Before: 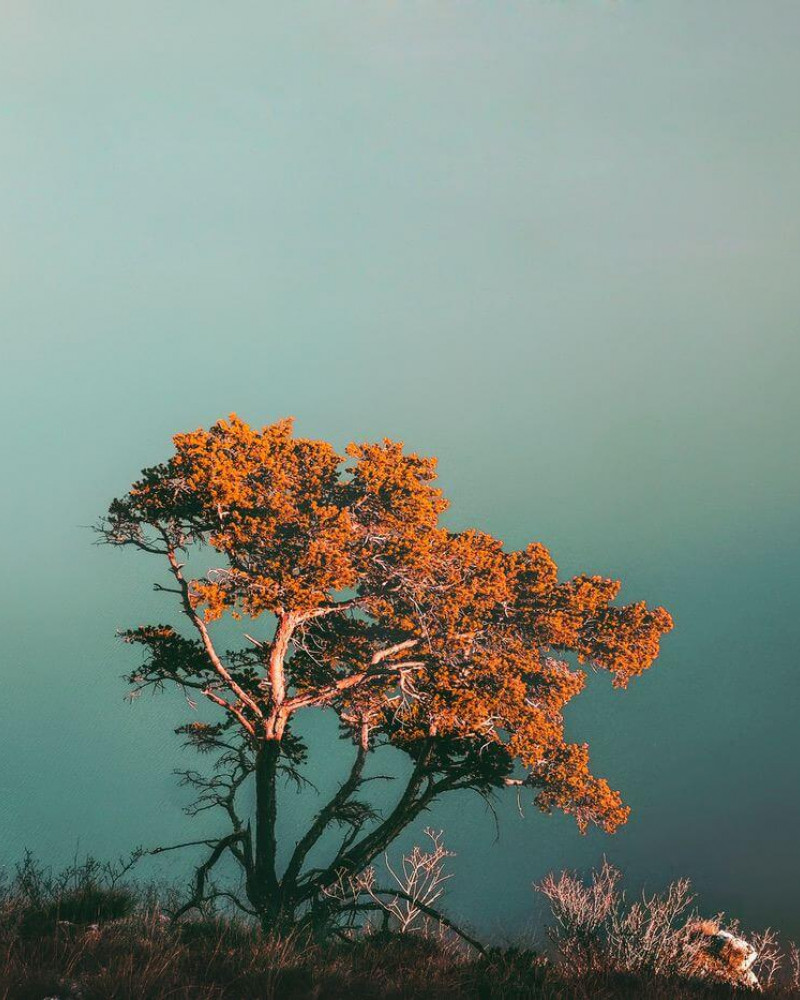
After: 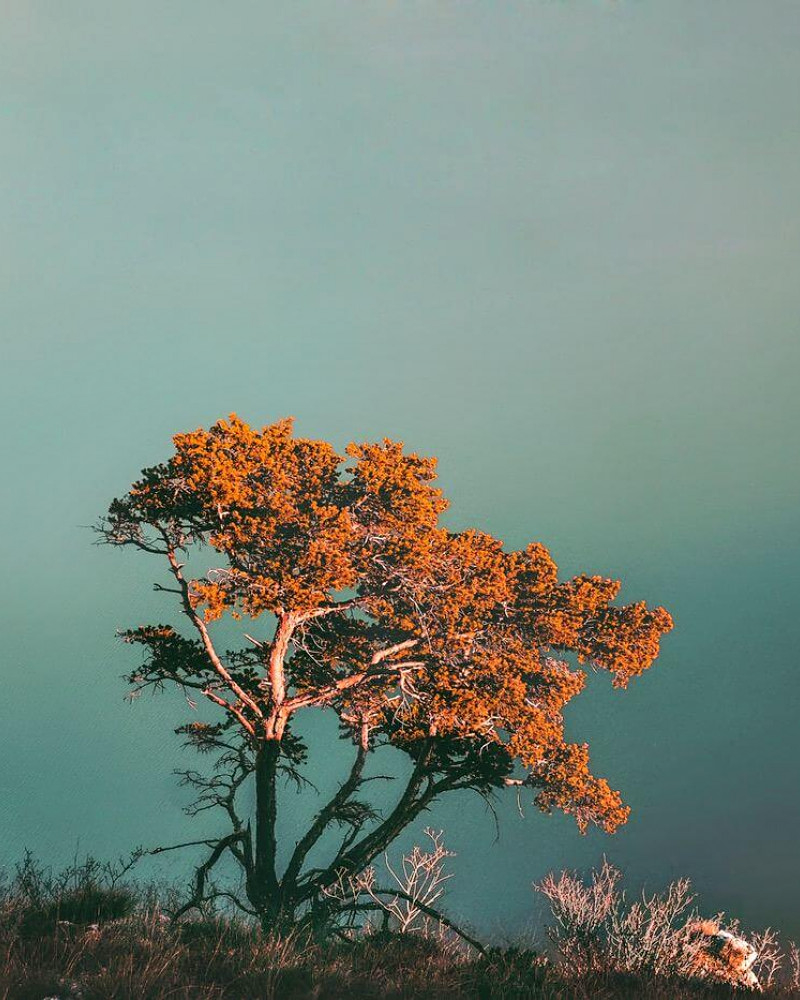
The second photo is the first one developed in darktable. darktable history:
sharpen: amount 0.205
shadows and highlights: low approximation 0.01, soften with gaussian
